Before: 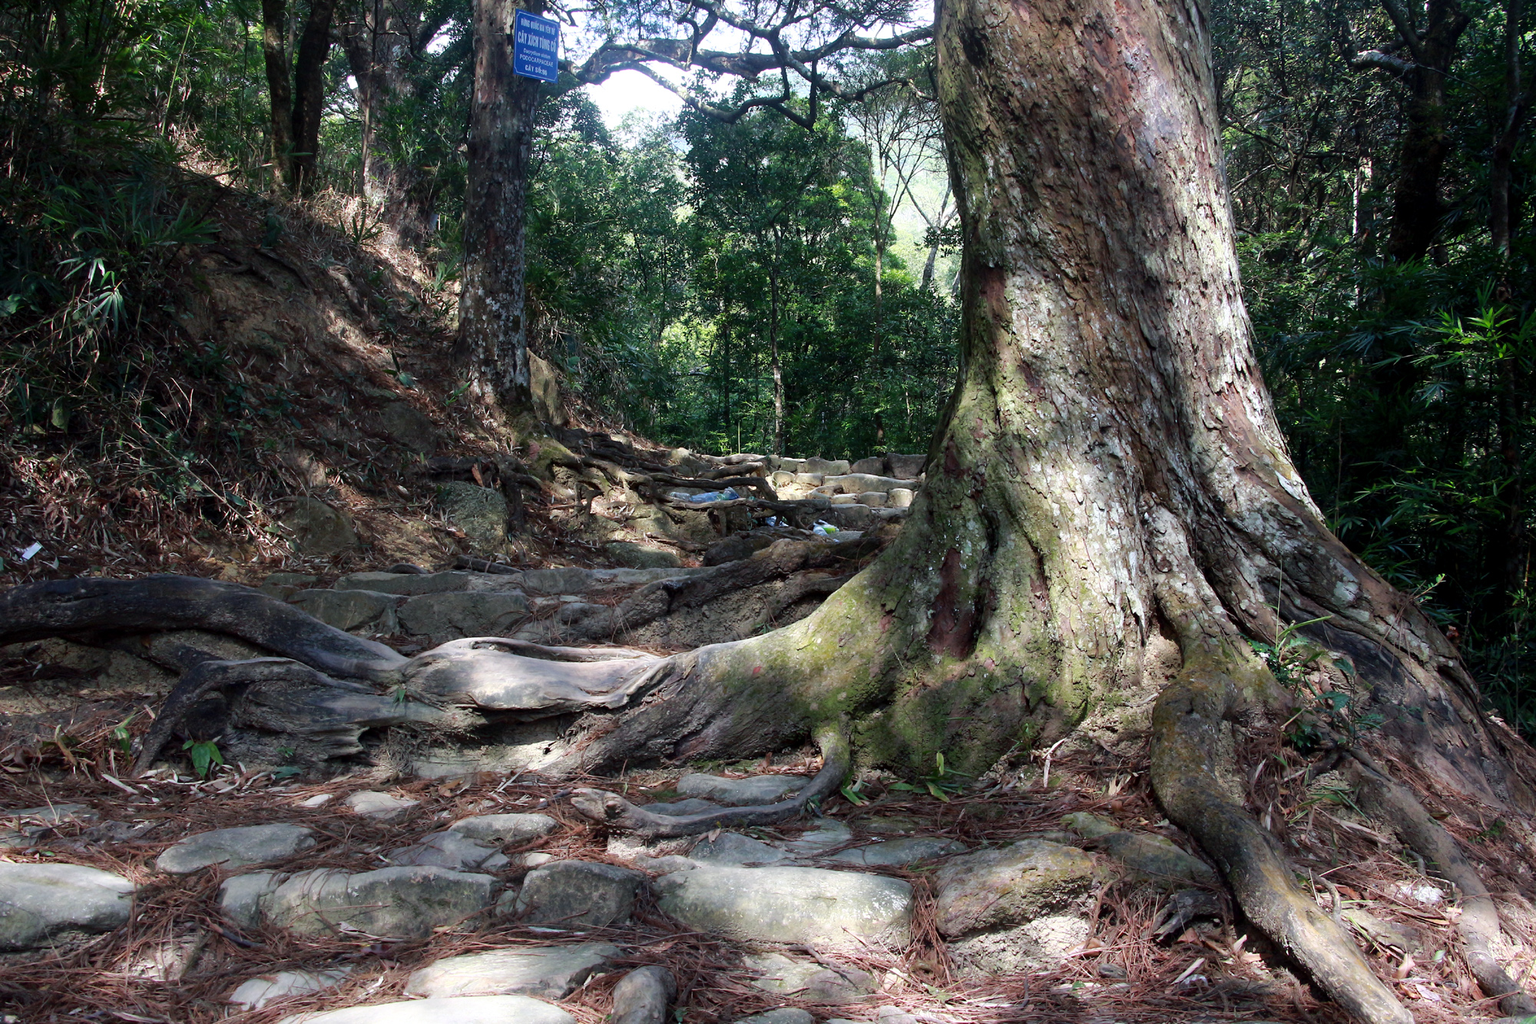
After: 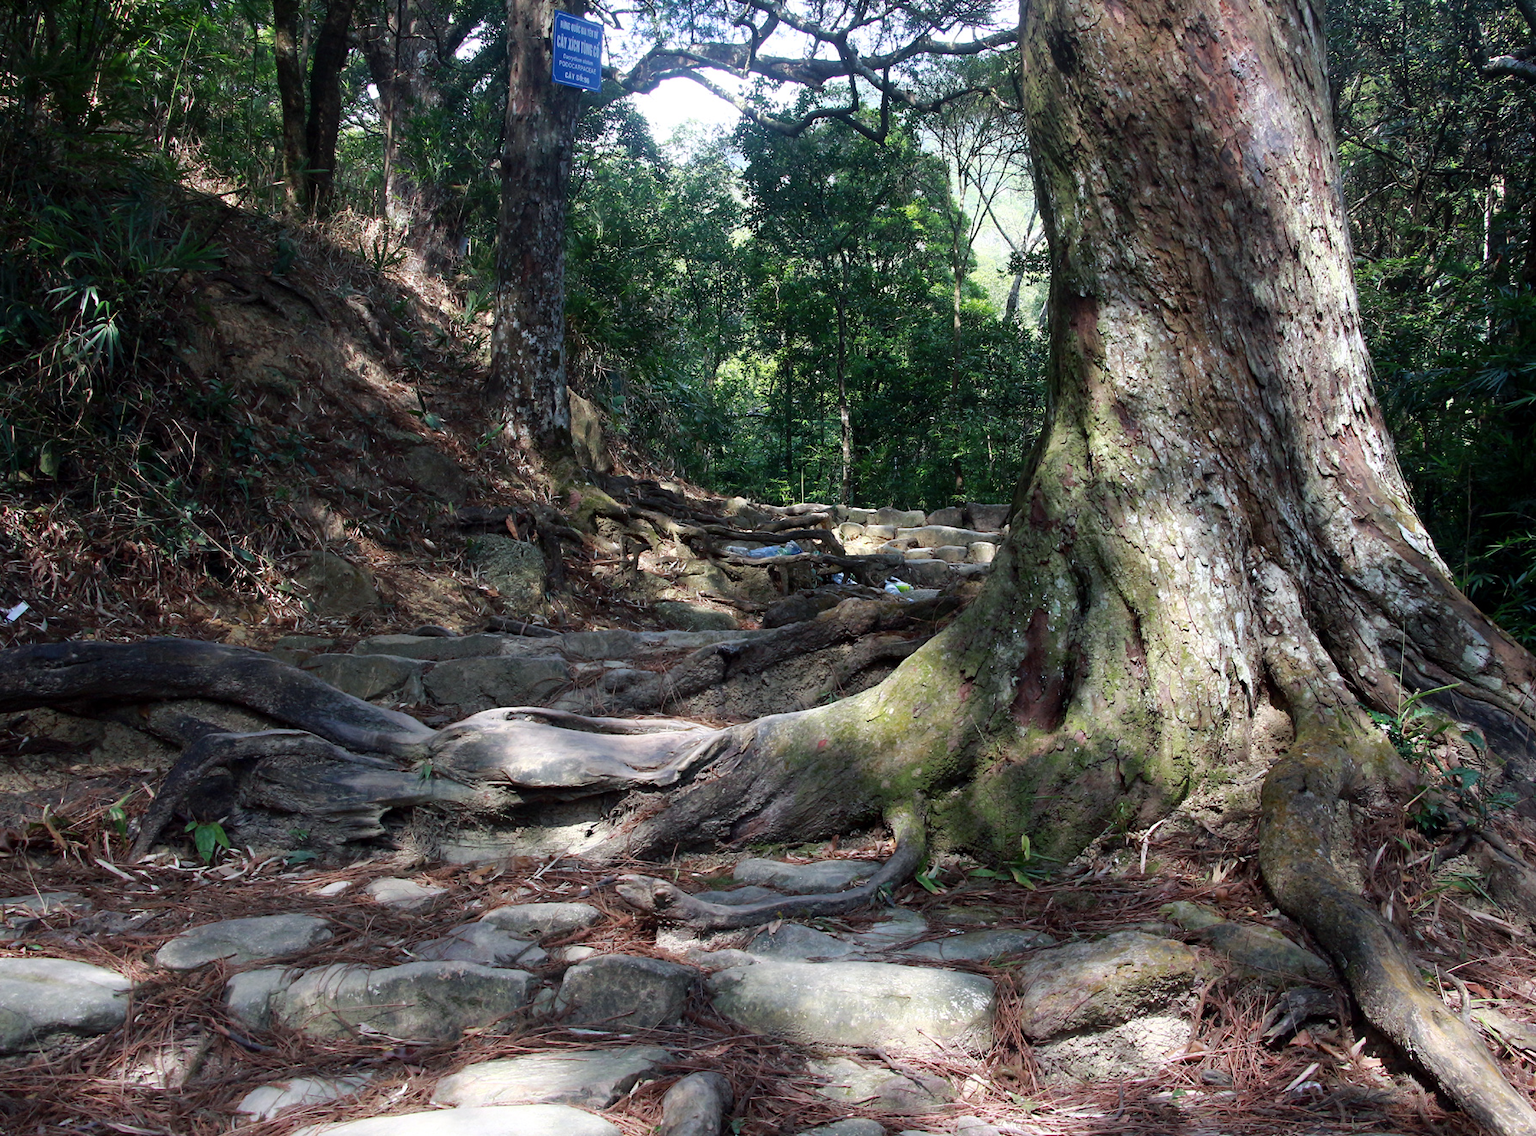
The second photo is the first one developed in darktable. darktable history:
crop and rotate: left 1.088%, right 8.807%
exposure: compensate highlight preservation false
